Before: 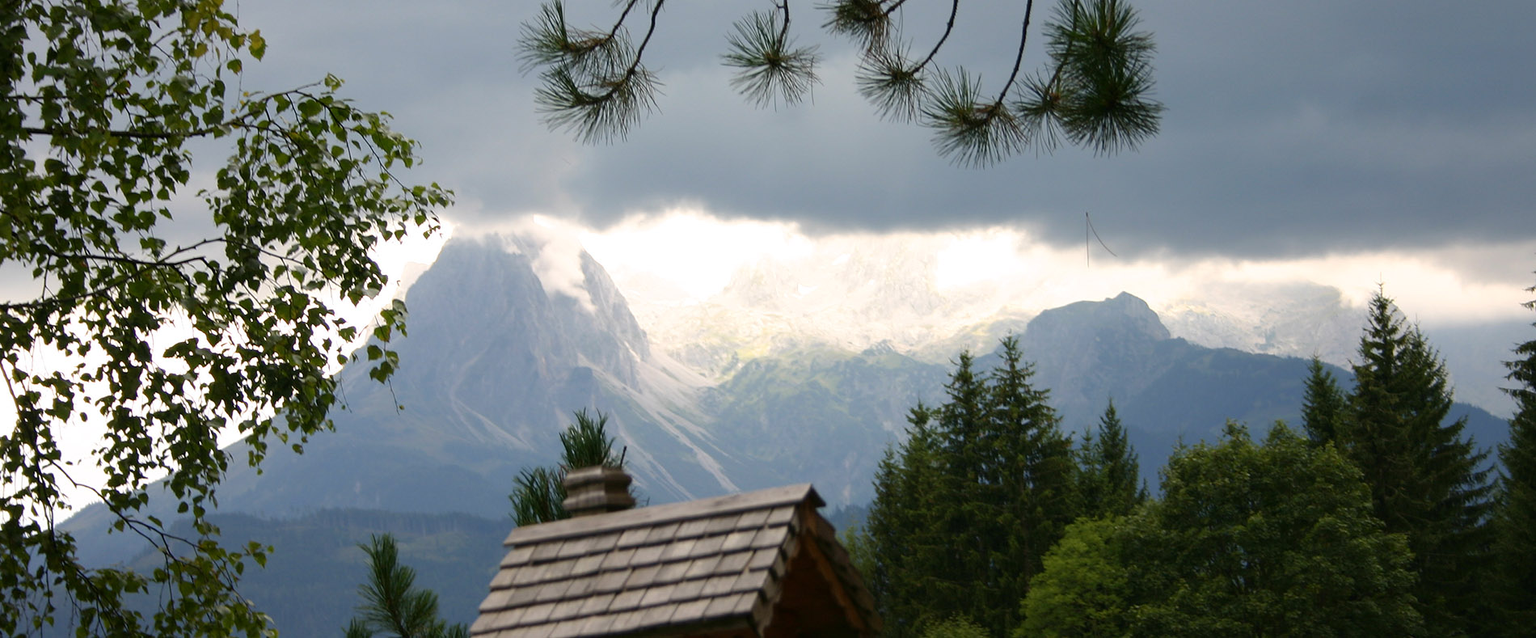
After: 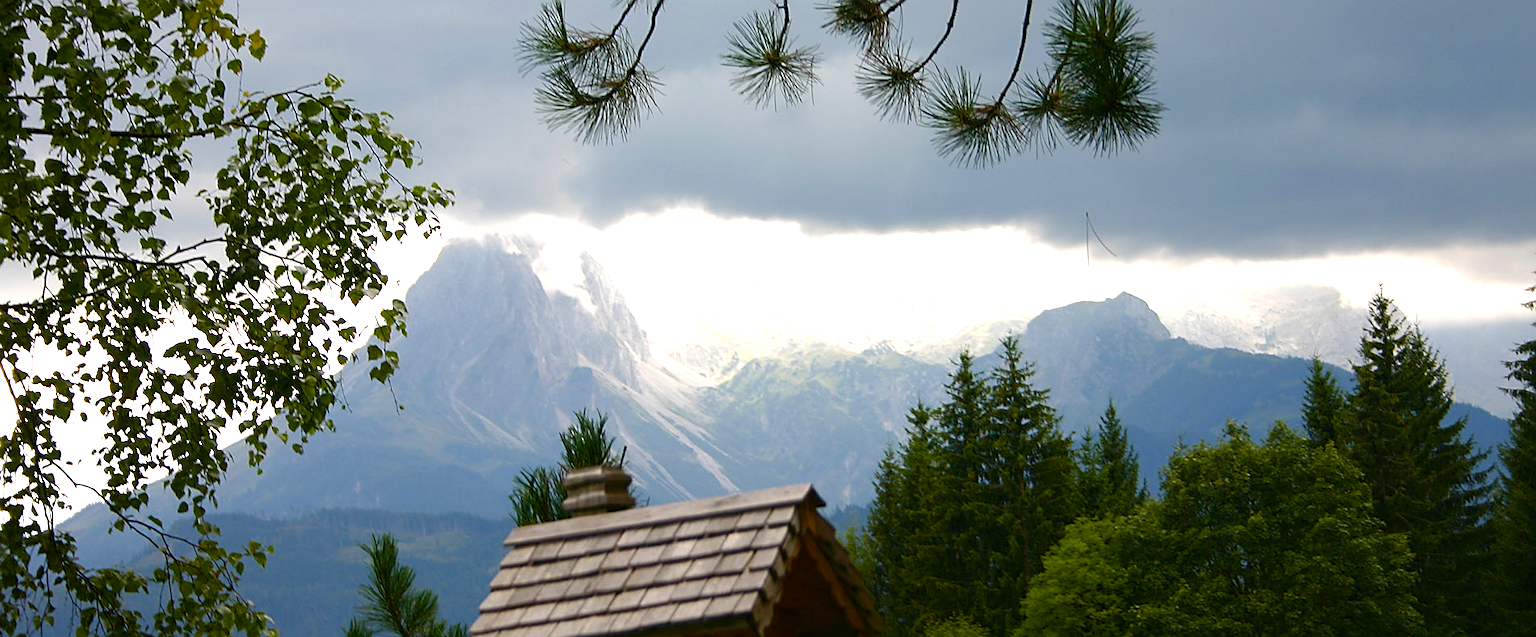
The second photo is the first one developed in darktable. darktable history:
color balance rgb: perceptual saturation grading › global saturation 25%, perceptual saturation grading › highlights -50%, perceptual saturation grading › shadows 30%, perceptual brilliance grading › global brilliance 12%, global vibrance 20%
sharpen: radius 1.967
